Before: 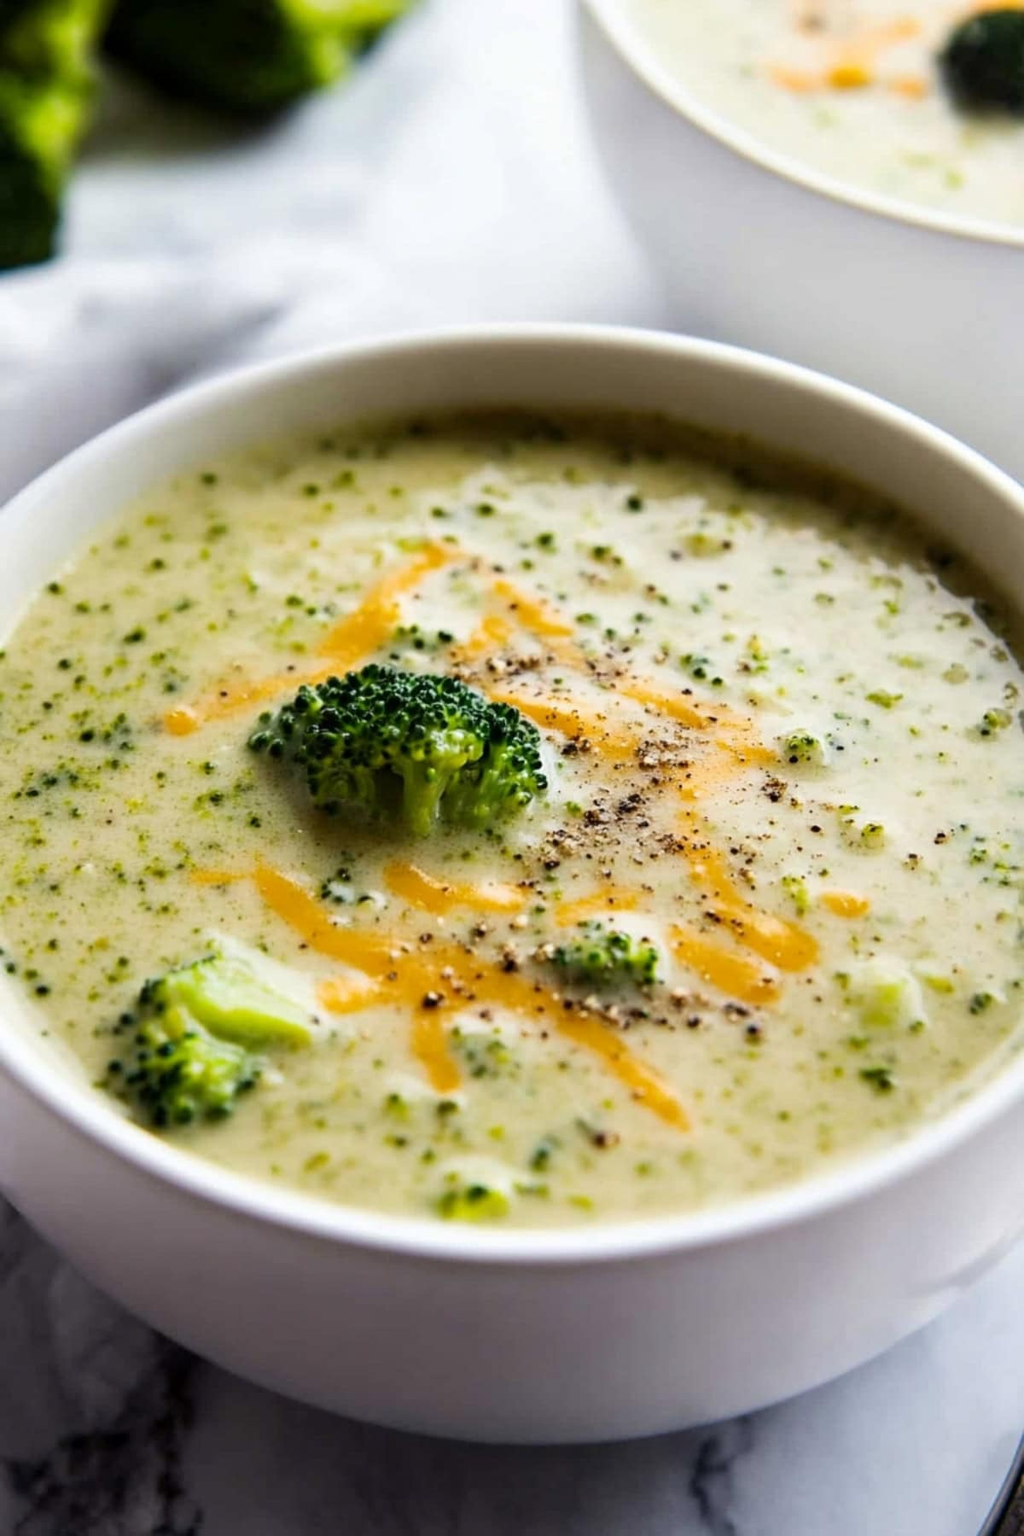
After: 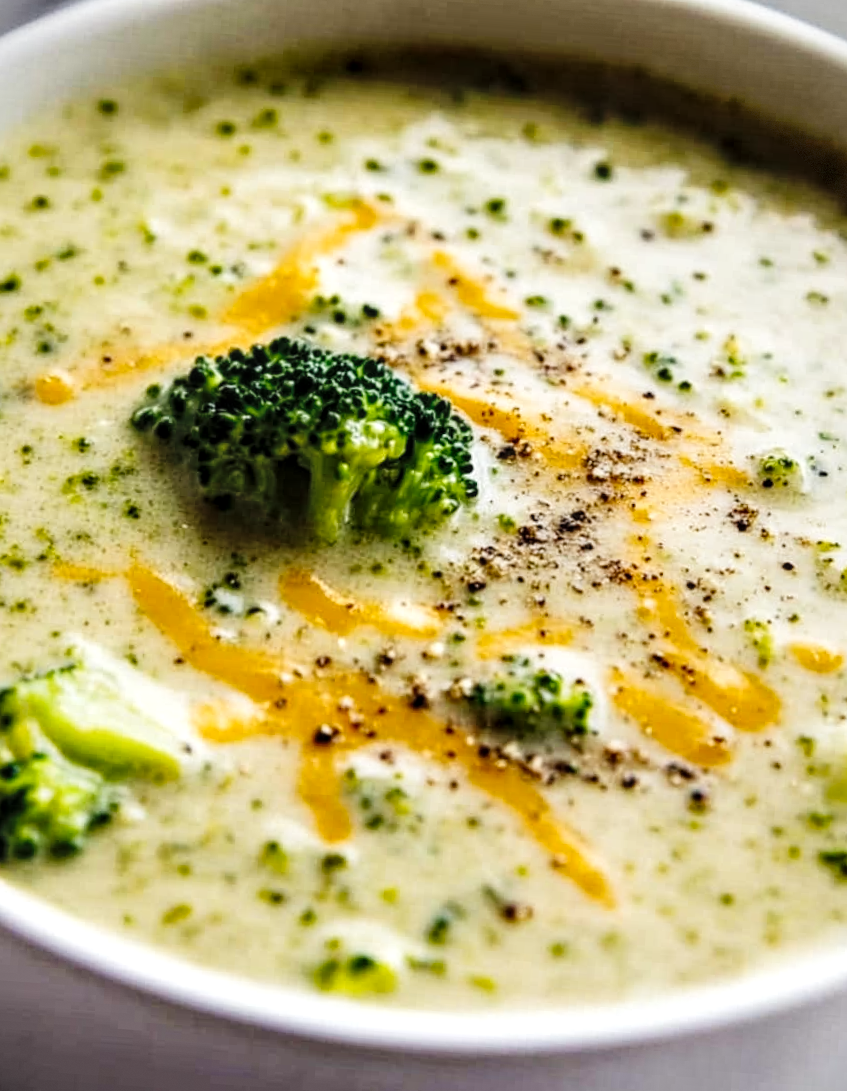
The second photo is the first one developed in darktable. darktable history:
crop and rotate: angle -4.05°, left 9.757%, top 21.215%, right 12.279%, bottom 11.887%
vignetting: fall-off start 99.24%, dithering 8-bit output
tone curve: curves: ch0 [(0, 0.056) (0.049, 0.073) (0.155, 0.127) (0.33, 0.331) (0.432, 0.46) (0.601, 0.655) (0.843, 0.876) (1, 0.965)]; ch1 [(0, 0) (0.339, 0.334) (0.445, 0.419) (0.476, 0.454) (0.497, 0.494) (0.53, 0.511) (0.557, 0.549) (0.613, 0.614) (0.728, 0.729) (1, 1)]; ch2 [(0, 0) (0.327, 0.318) (0.417, 0.426) (0.46, 0.453) (0.502, 0.5) (0.526, 0.52) (0.54, 0.543) (0.606, 0.61) (0.74, 0.716) (1, 1)], preserve colors none
local contrast: highlights 102%, shadows 98%, detail 199%, midtone range 0.2
